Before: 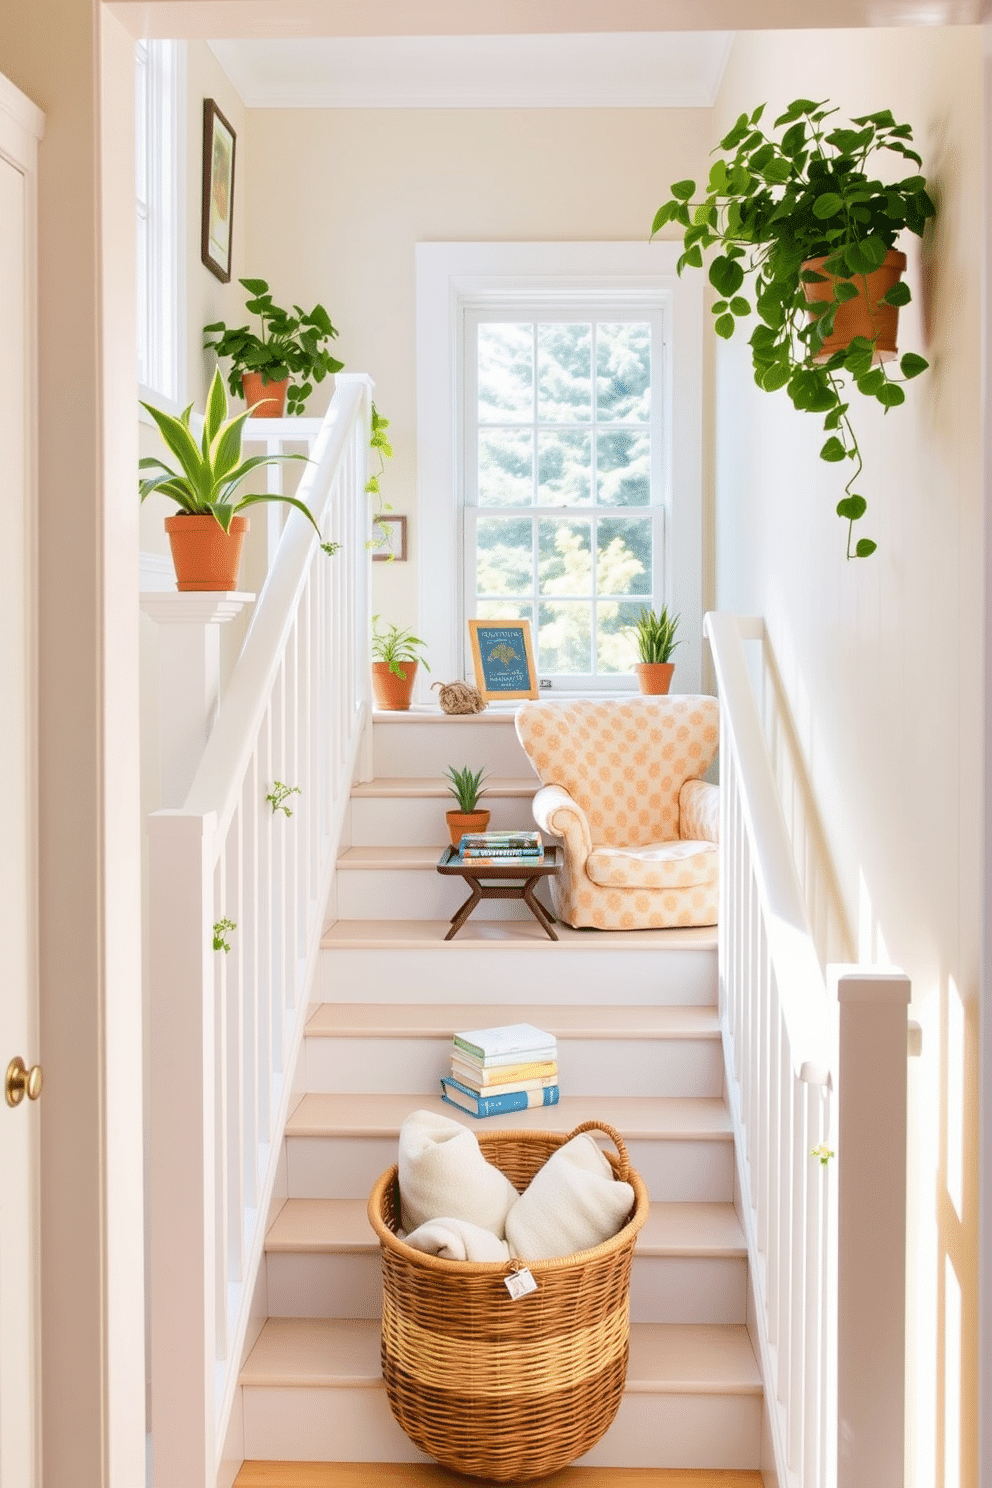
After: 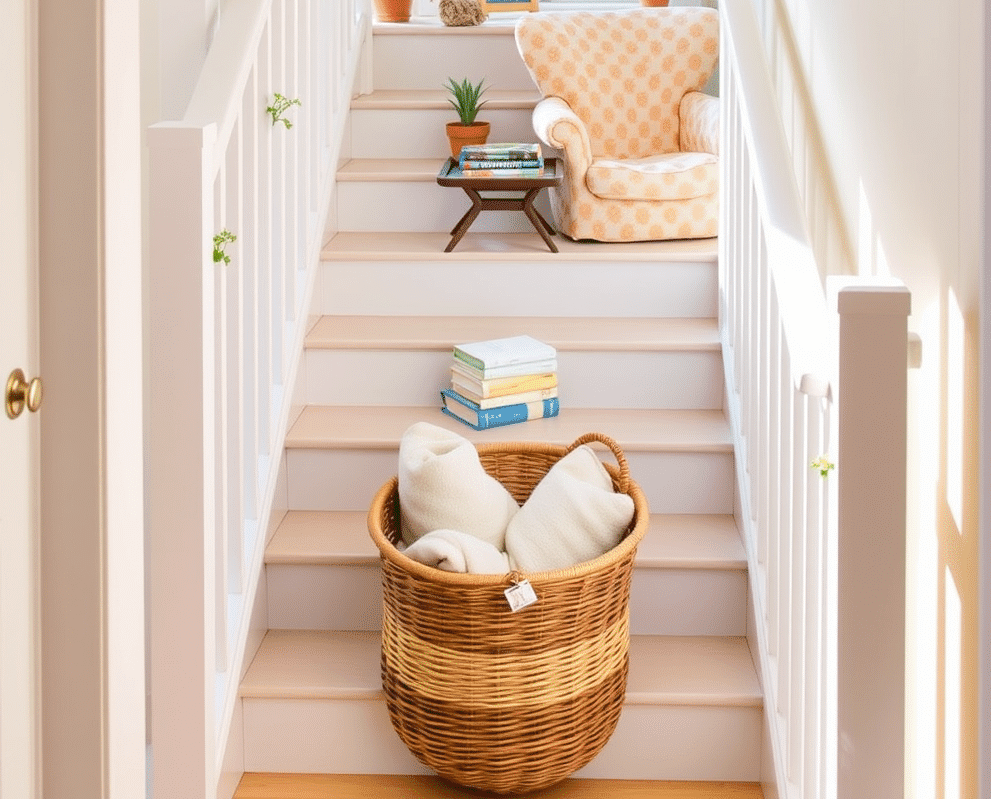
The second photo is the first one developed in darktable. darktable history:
crop and rotate: top 46.237%
tone equalizer: on, module defaults
